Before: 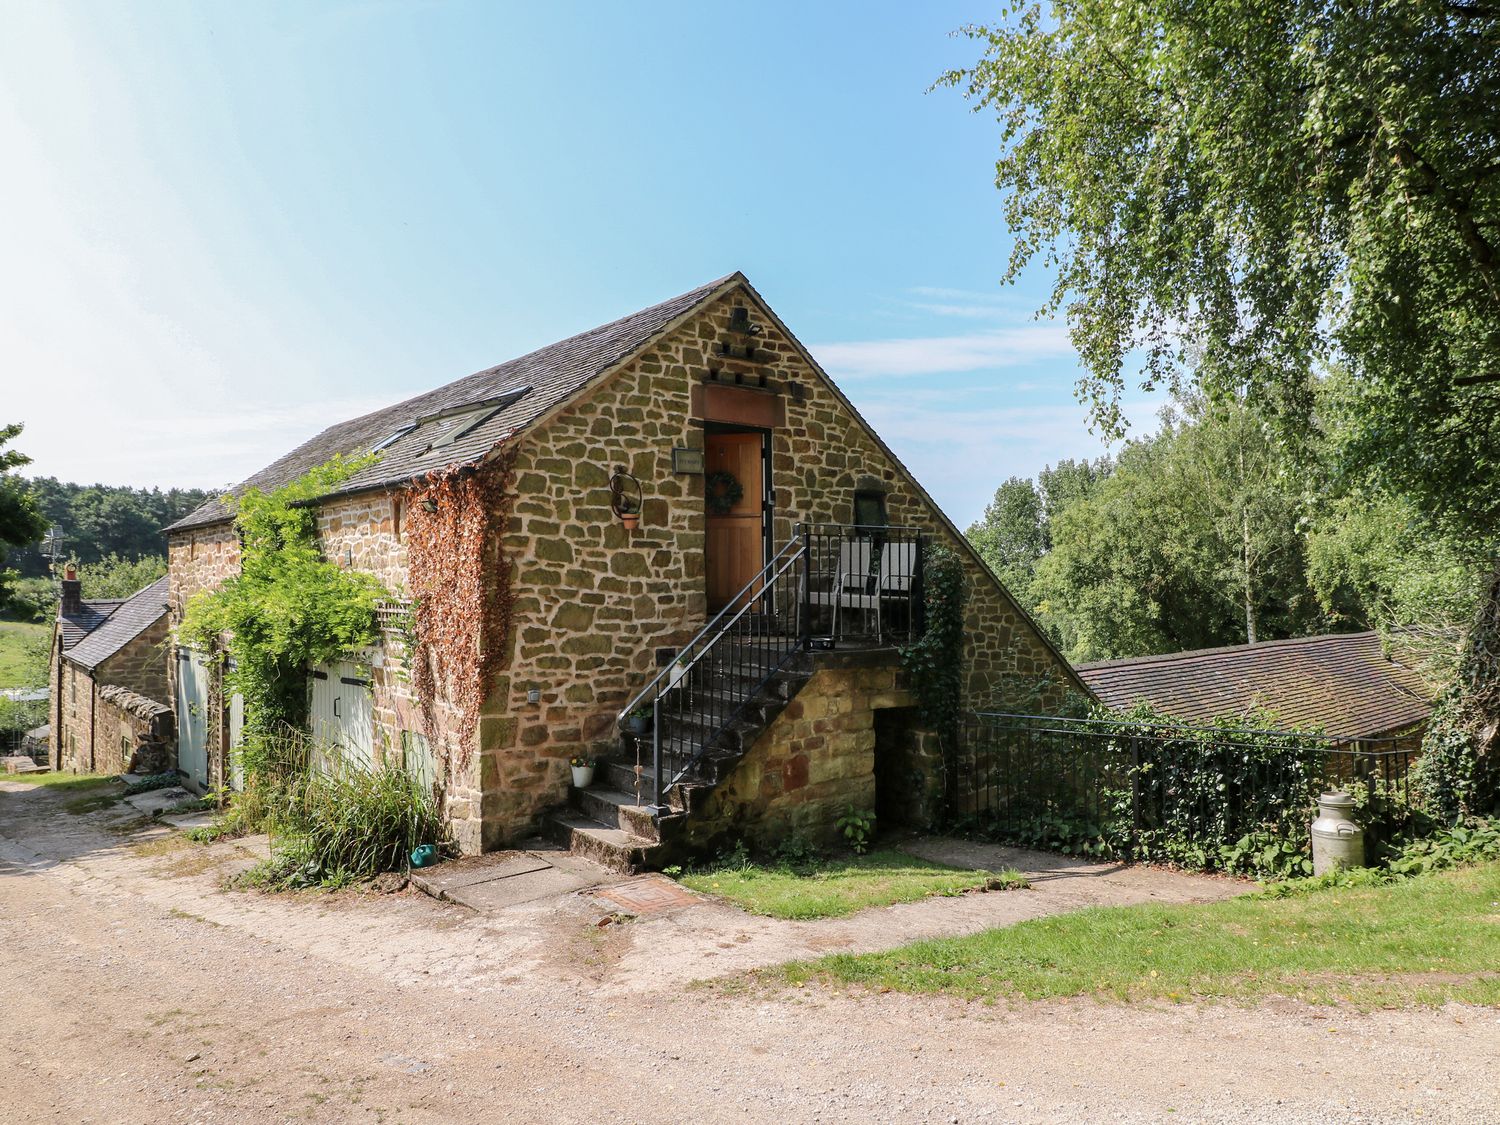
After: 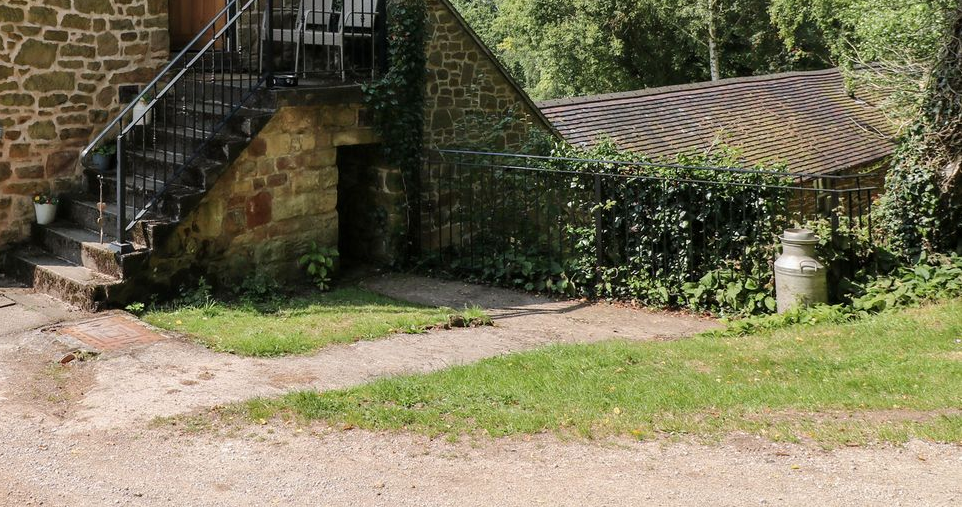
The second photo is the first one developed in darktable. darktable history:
crop and rotate: left 35.84%, top 50.105%, bottom 4.807%
